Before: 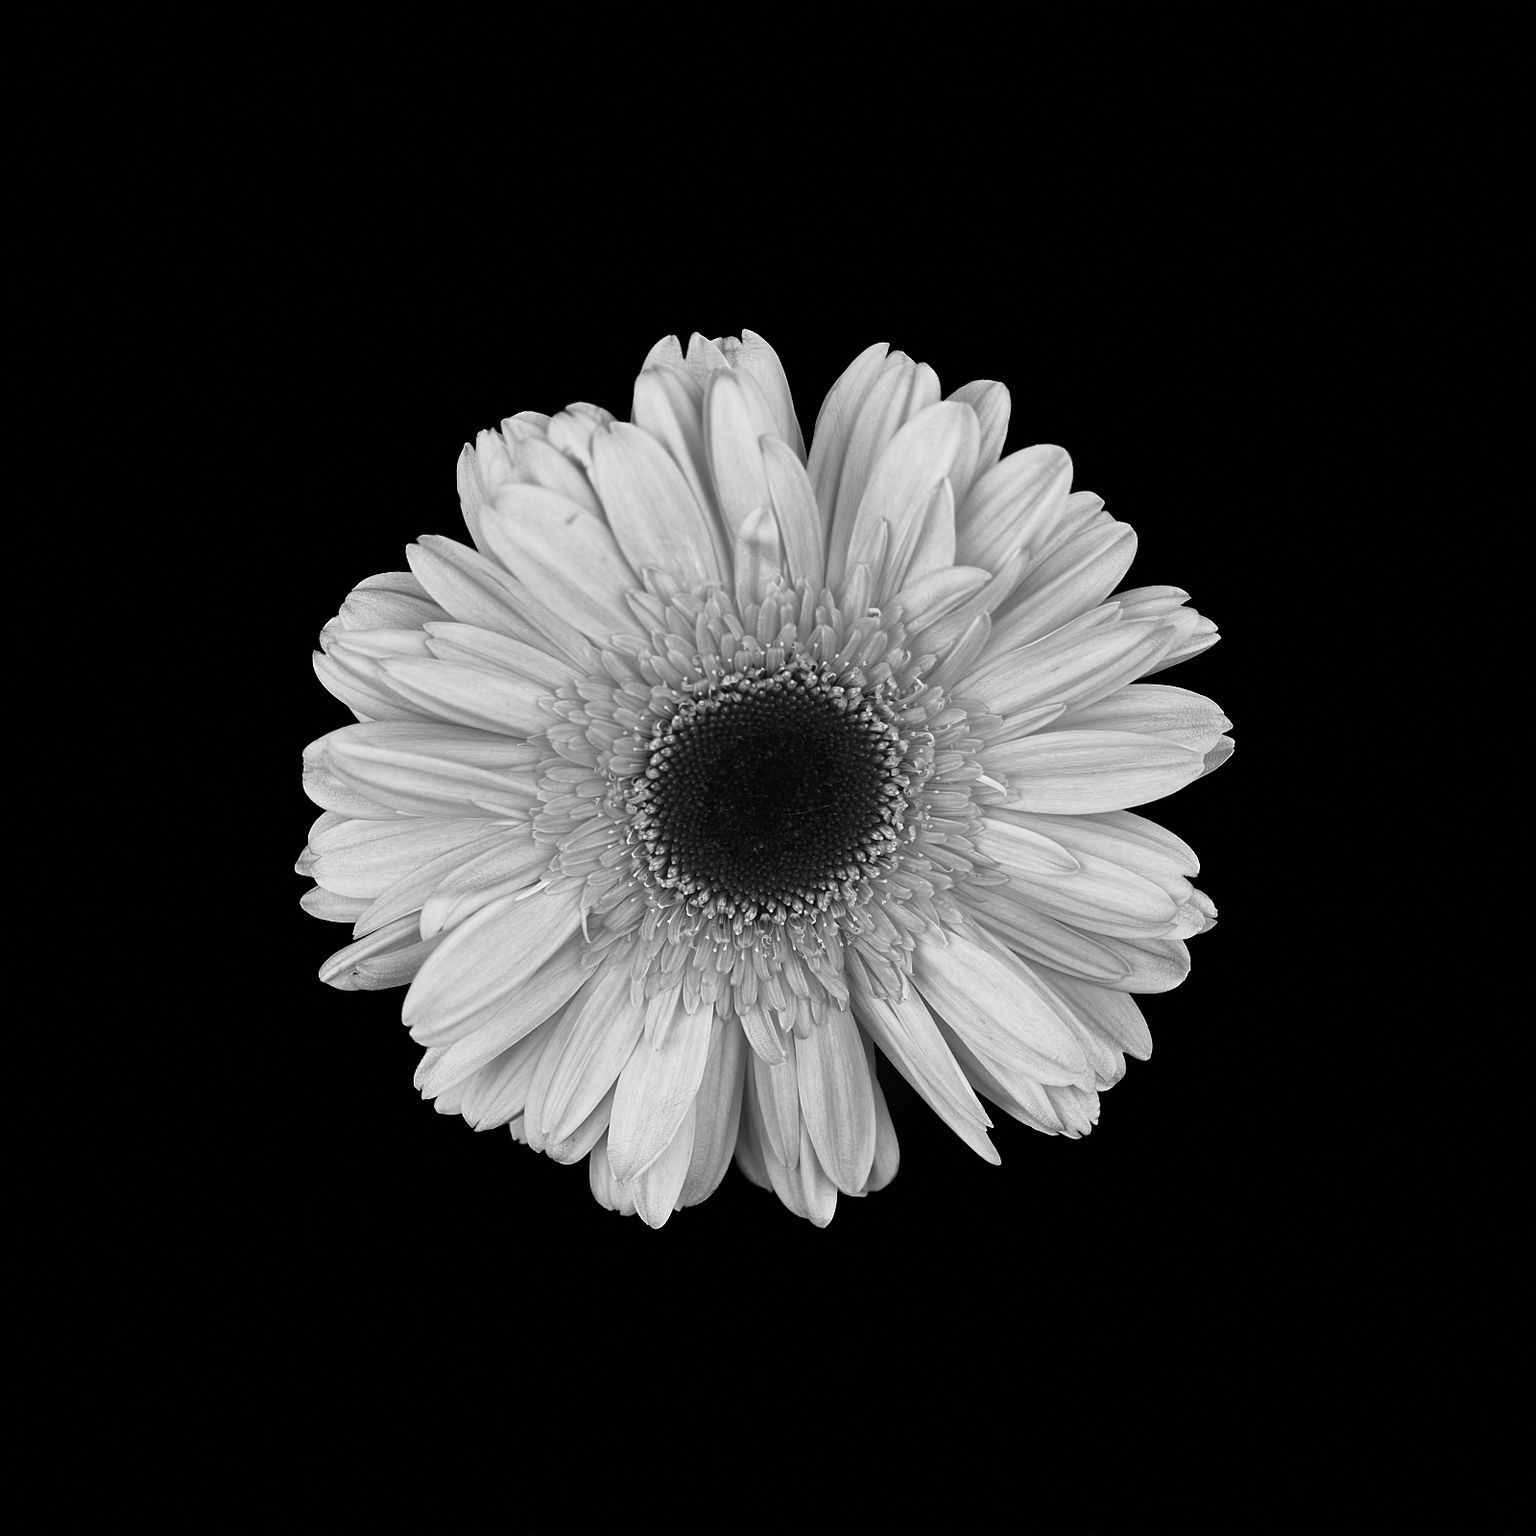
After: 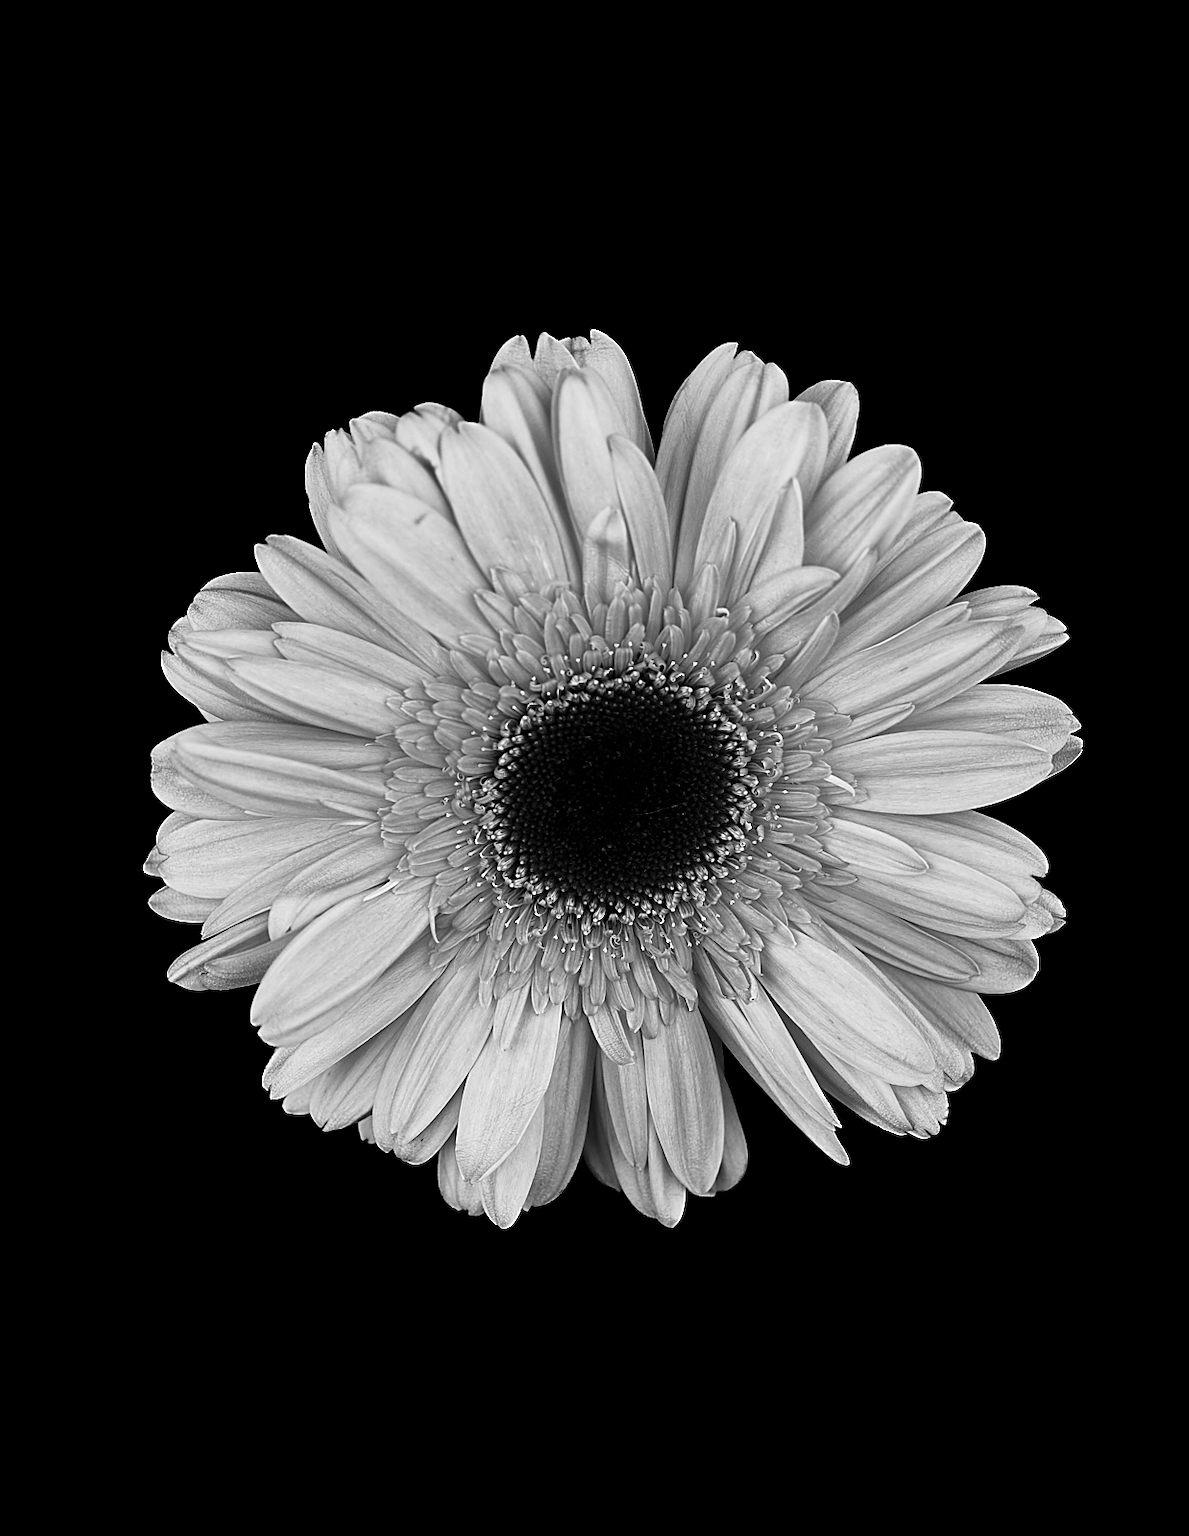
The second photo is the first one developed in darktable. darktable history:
crop: left 9.88%, right 12.664%
sharpen: on, module defaults
exposure: compensate highlight preservation false
contrast brightness saturation: contrast 0.12, brightness -0.12, saturation 0.2
